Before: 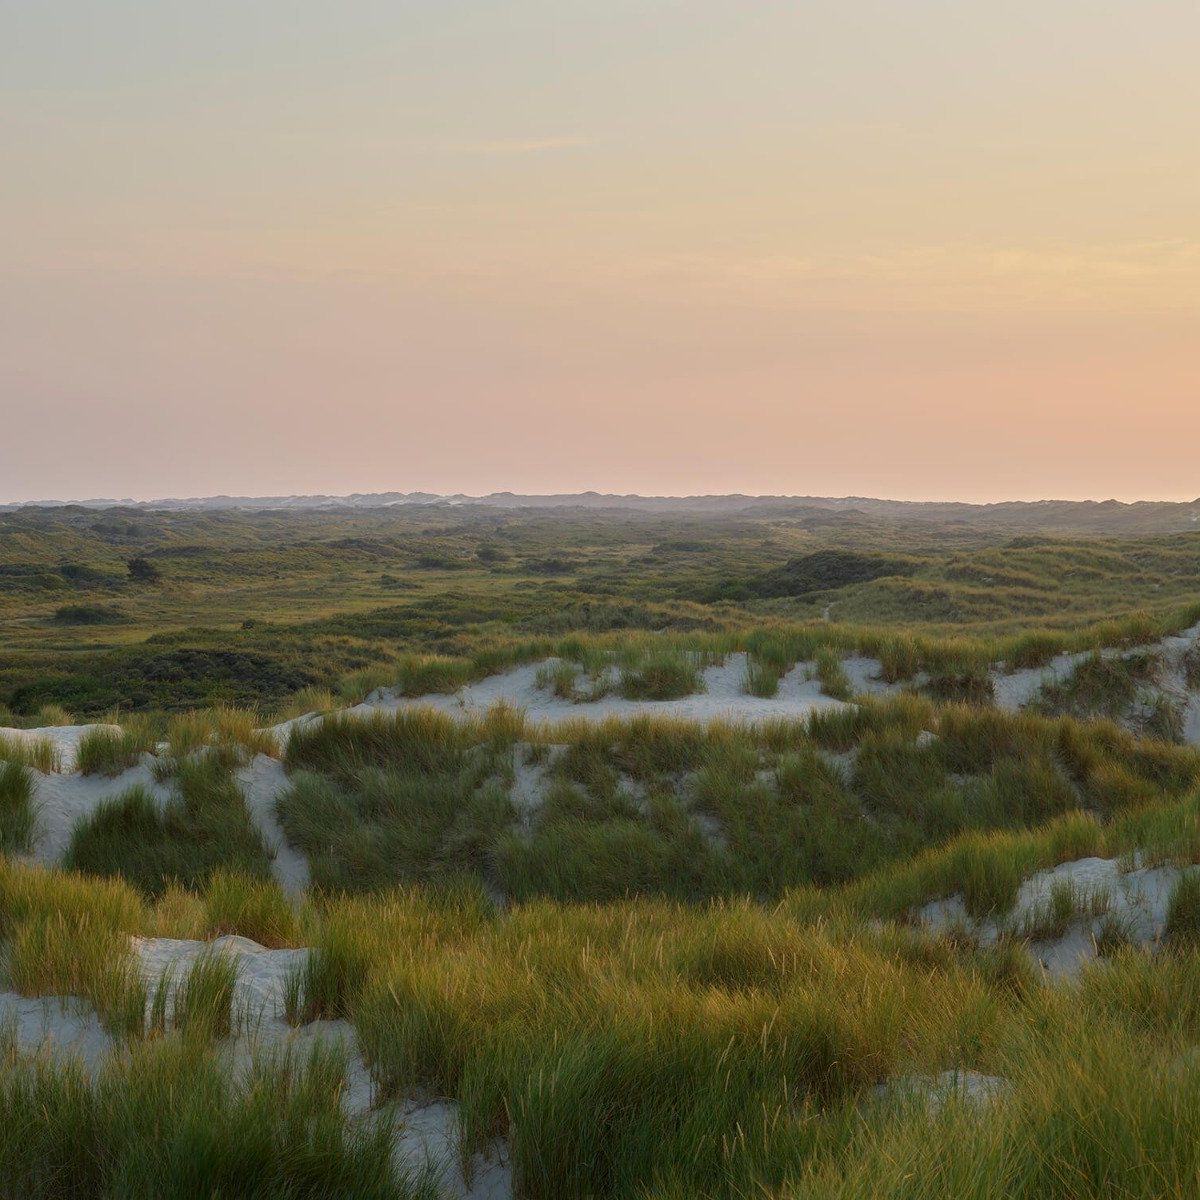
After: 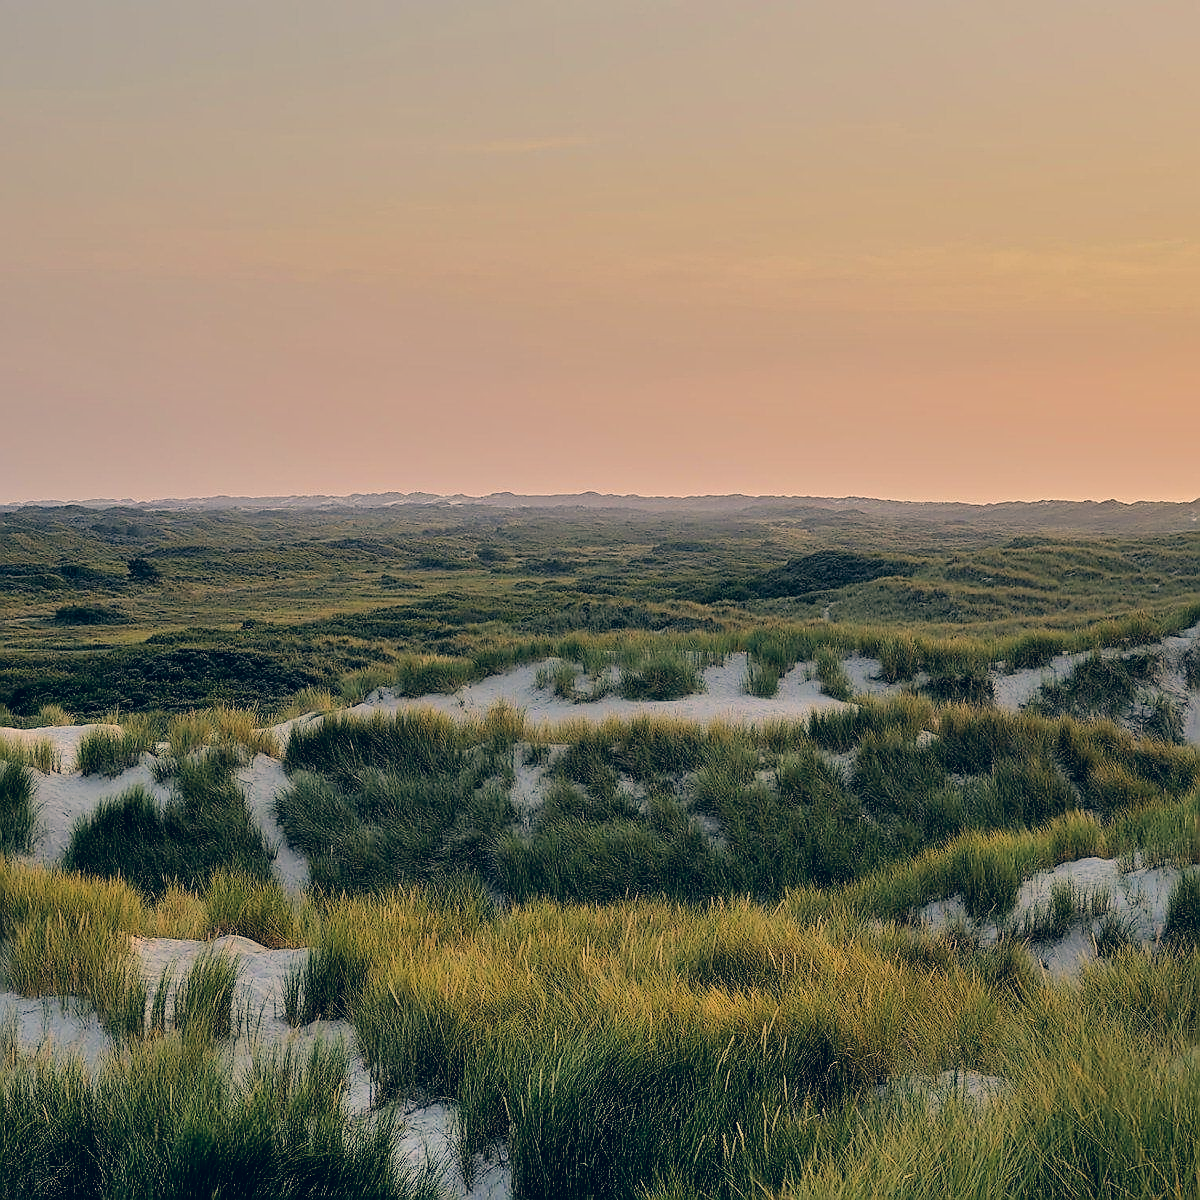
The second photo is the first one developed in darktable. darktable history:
color balance: input saturation 80.07%
color correction: highlights a* 10.32, highlights b* 14.66, shadows a* -9.59, shadows b* -15.02
sharpen: radius 1.4, amount 1.25, threshold 0.7
shadows and highlights: shadows 60, soften with gaussian
filmic rgb: black relative exposure -7.75 EV, white relative exposure 4.4 EV, threshold 3 EV, target black luminance 0%, hardness 3.76, latitude 50.51%, contrast 1.074, highlights saturation mix 10%, shadows ↔ highlights balance -0.22%, color science v4 (2020), enable highlight reconstruction true
